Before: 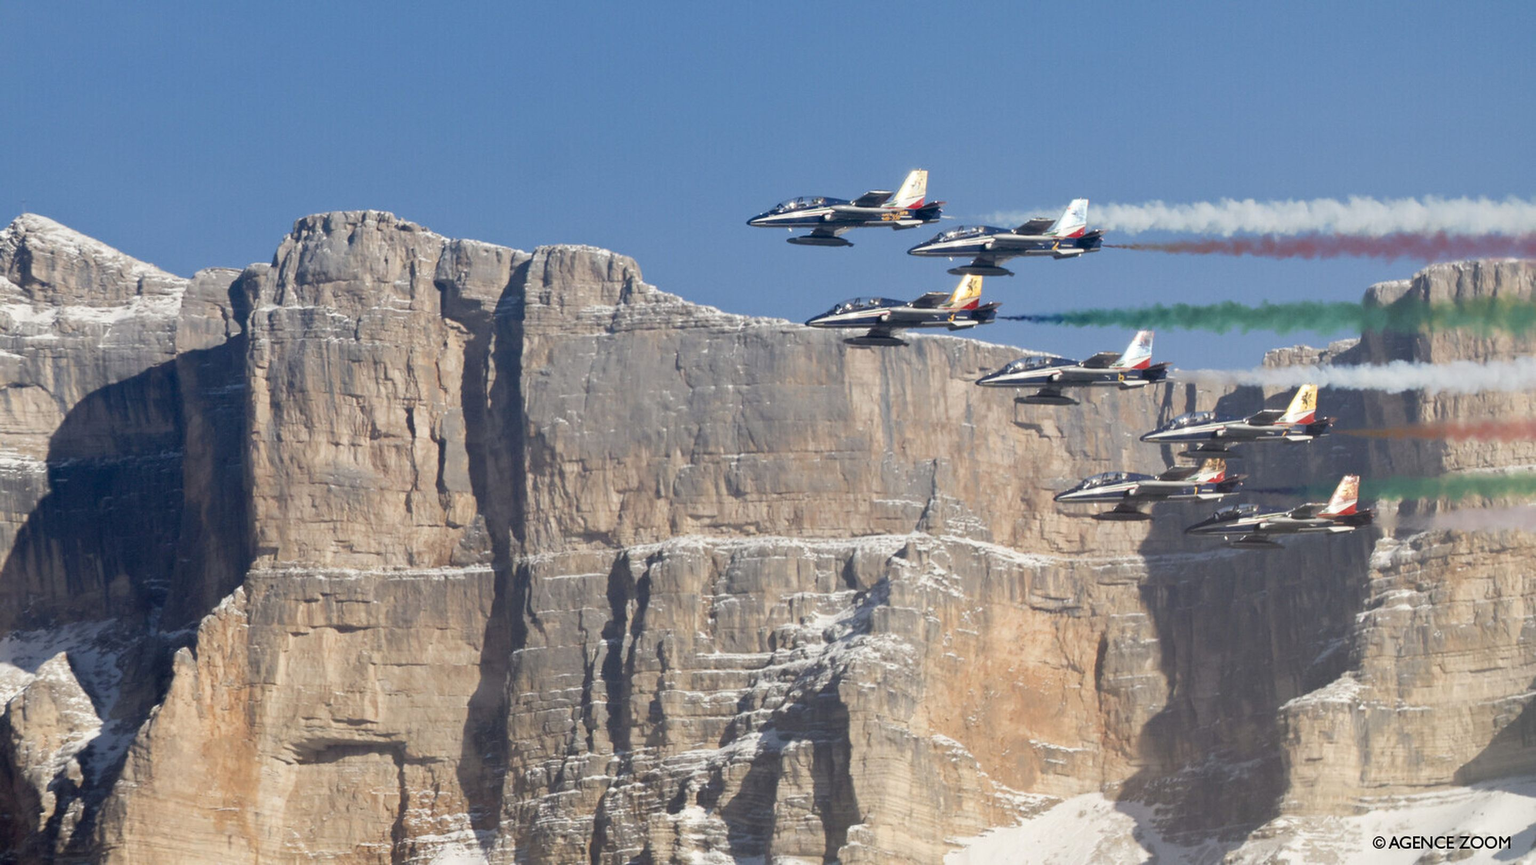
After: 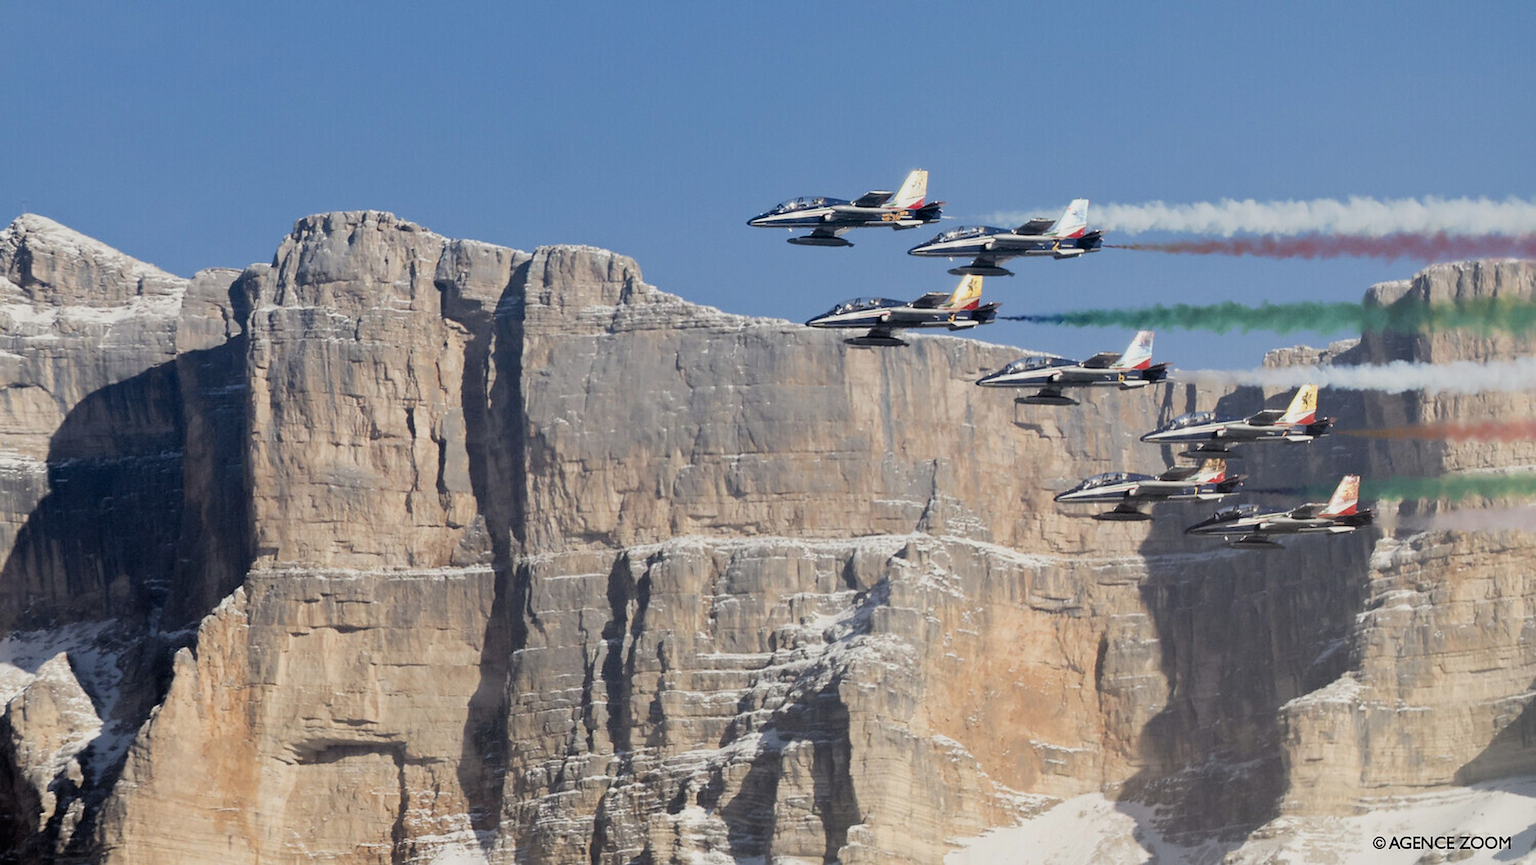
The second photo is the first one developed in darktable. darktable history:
filmic rgb: black relative exposure -7.7 EV, white relative exposure 4.37 EV, threshold 3.02 EV, hardness 3.76, latitude 49.8%, contrast 1.101, add noise in highlights 0.098, color science v4 (2020), type of noise poissonian, enable highlight reconstruction true
sharpen: radius 1.84, amount 0.399, threshold 1.349
